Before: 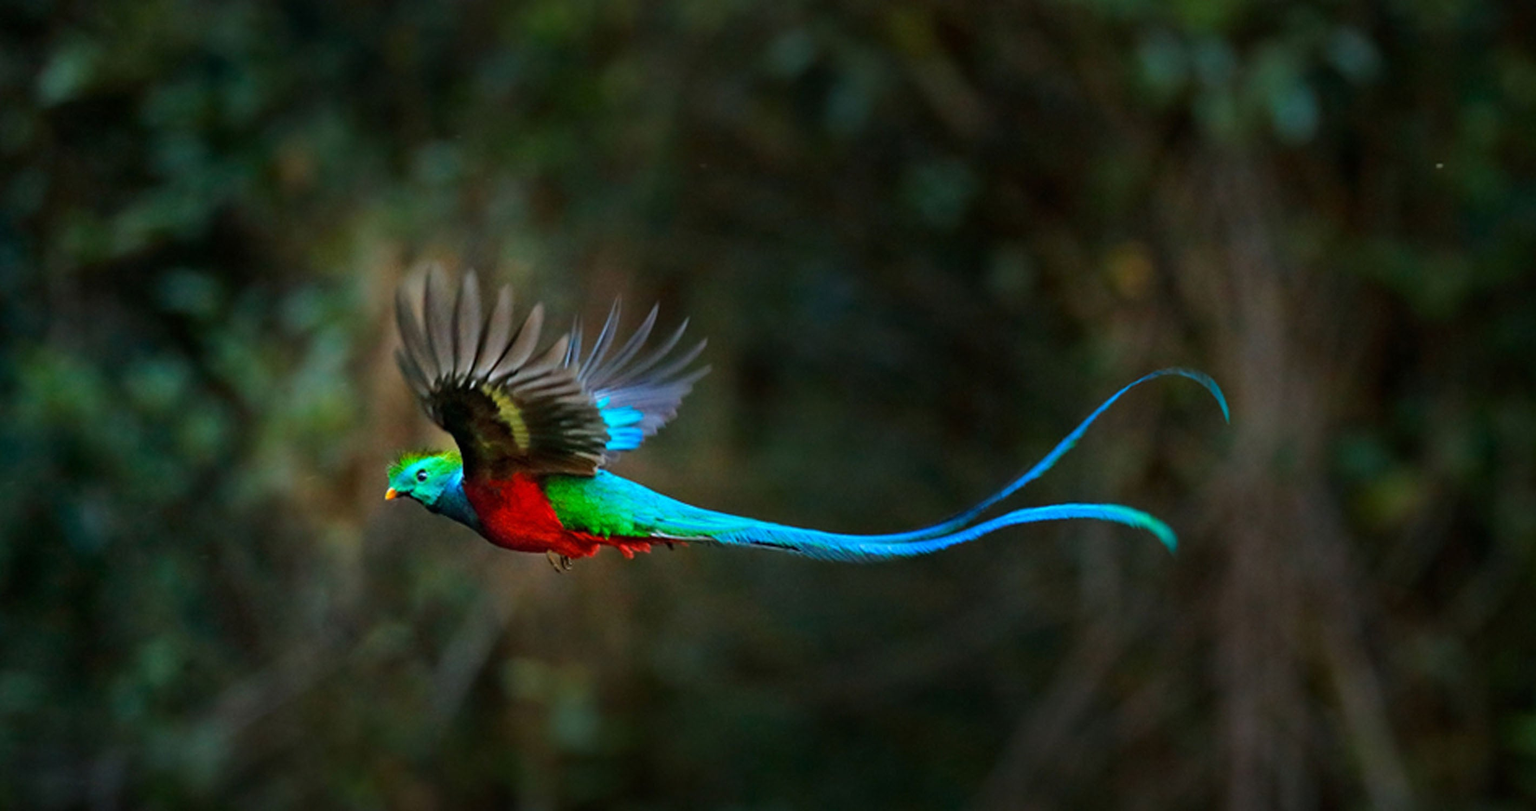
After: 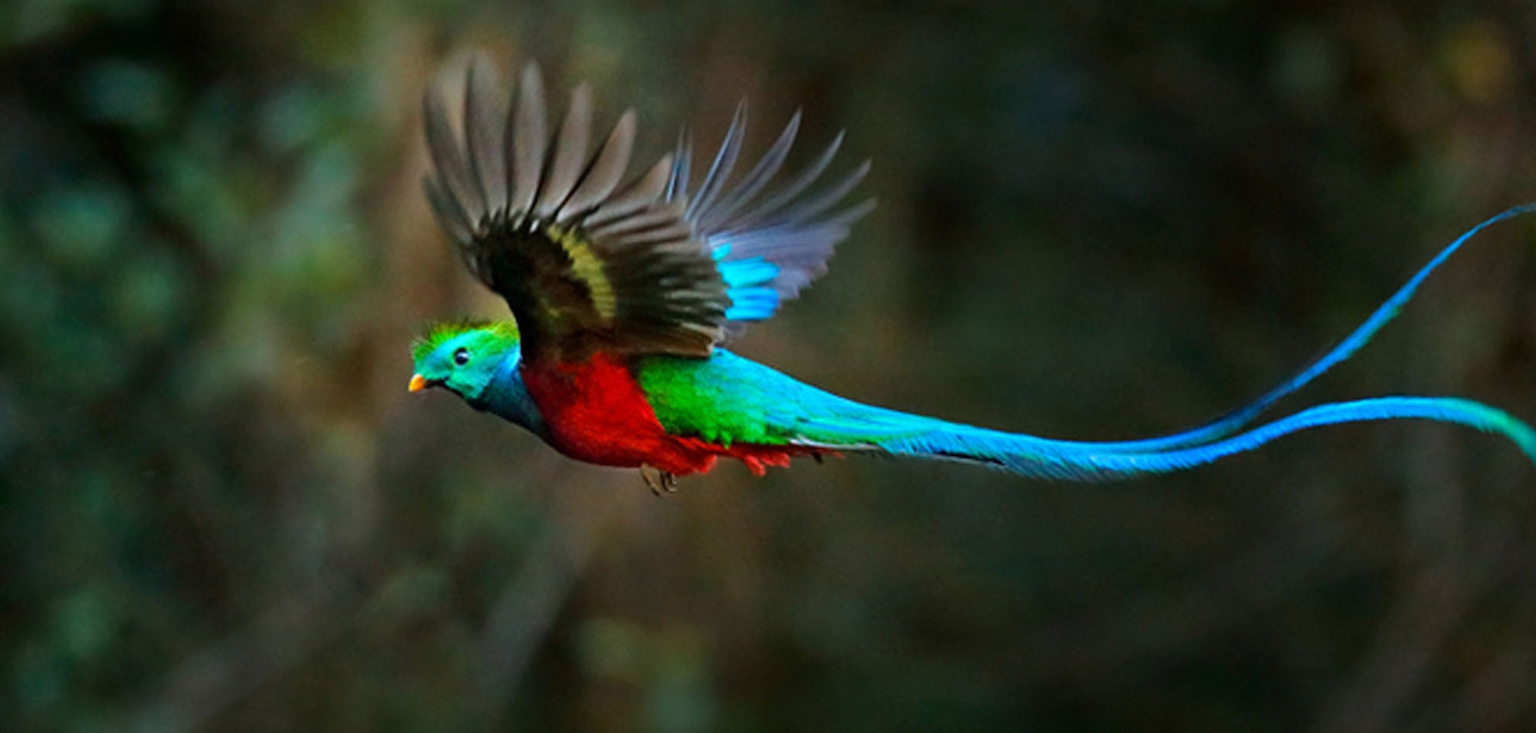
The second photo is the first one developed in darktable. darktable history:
crop: left 6.549%, top 28.017%, right 23.75%, bottom 8.9%
